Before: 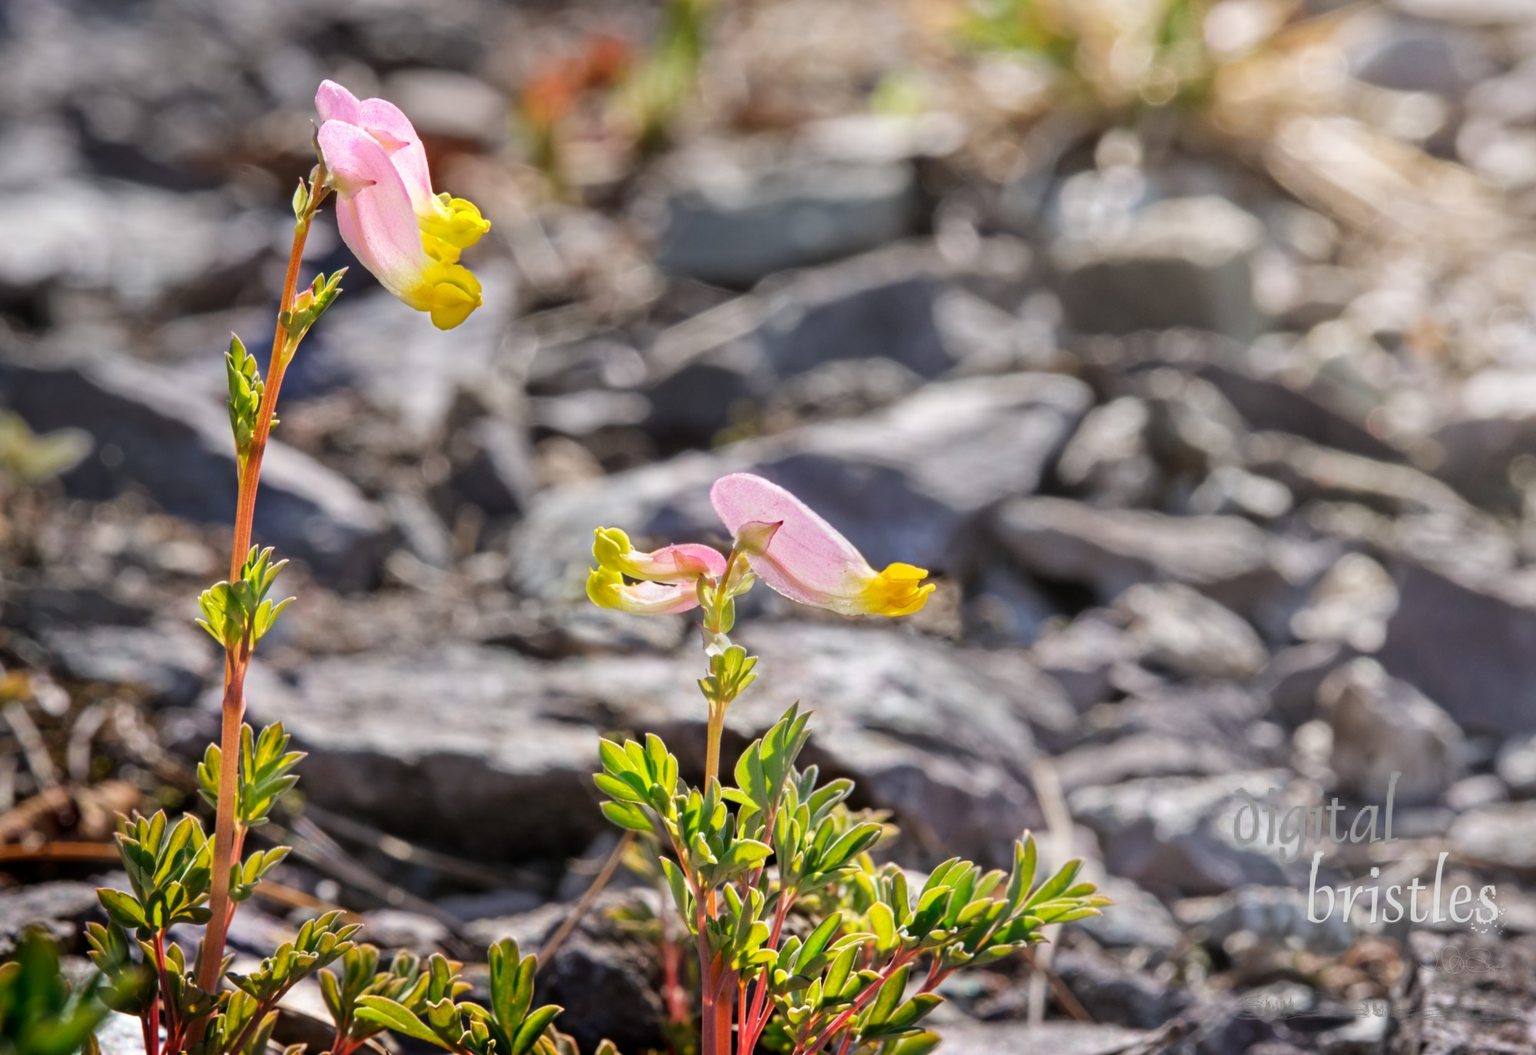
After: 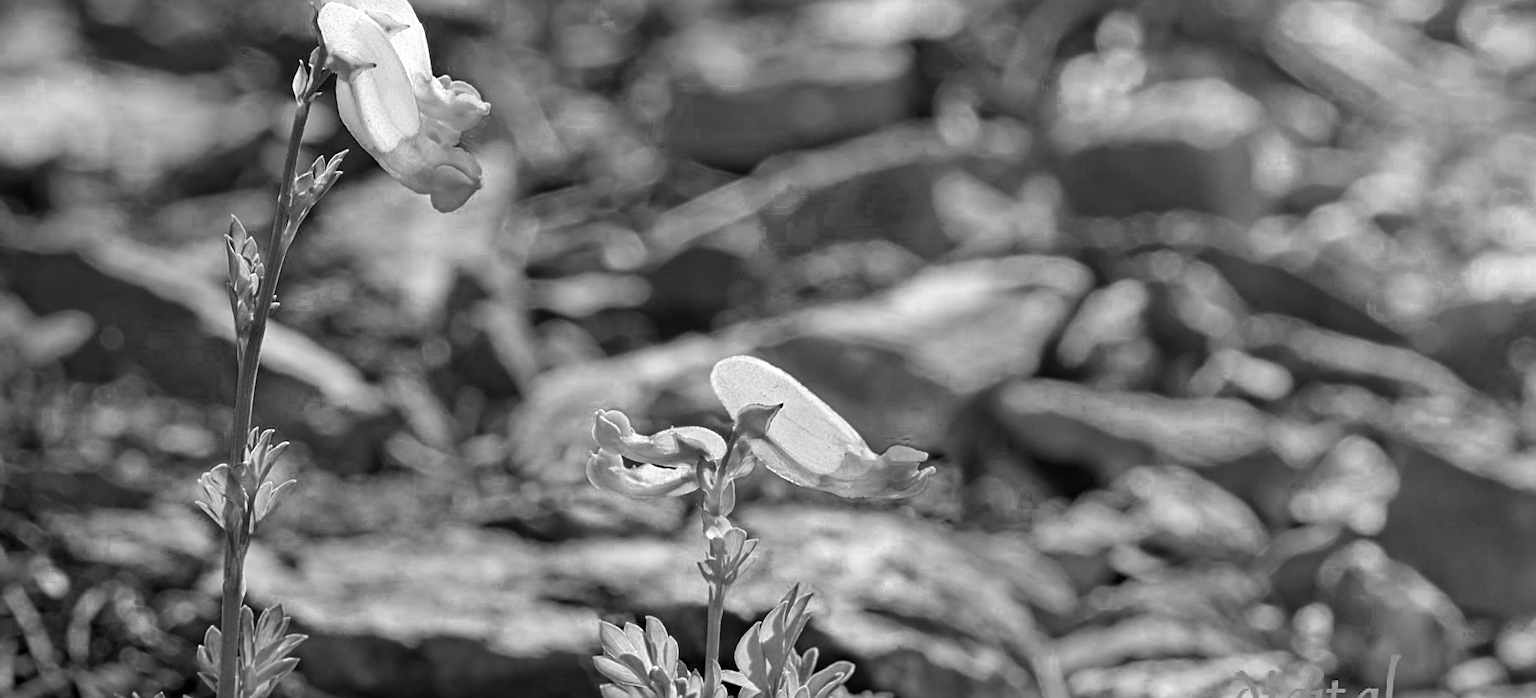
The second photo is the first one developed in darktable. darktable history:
haze removal: compatibility mode true, adaptive false
color zones: curves: ch0 [(0.002, 0.589) (0.107, 0.484) (0.146, 0.249) (0.217, 0.352) (0.309, 0.525) (0.39, 0.404) (0.455, 0.169) (0.597, 0.055) (0.724, 0.212) (0.775, 0.691) (0.869, 0.571) (1, 0.587)]; ch1 [(0, 0) (0.143, 0) (0.286, 0) (0.429, 0) (0.571, 0) (0.714, 0) (0.857, 0)], mix 31.06%
sharpen: on, module defaults
crop: top 11.163%, bottom 22.556%
